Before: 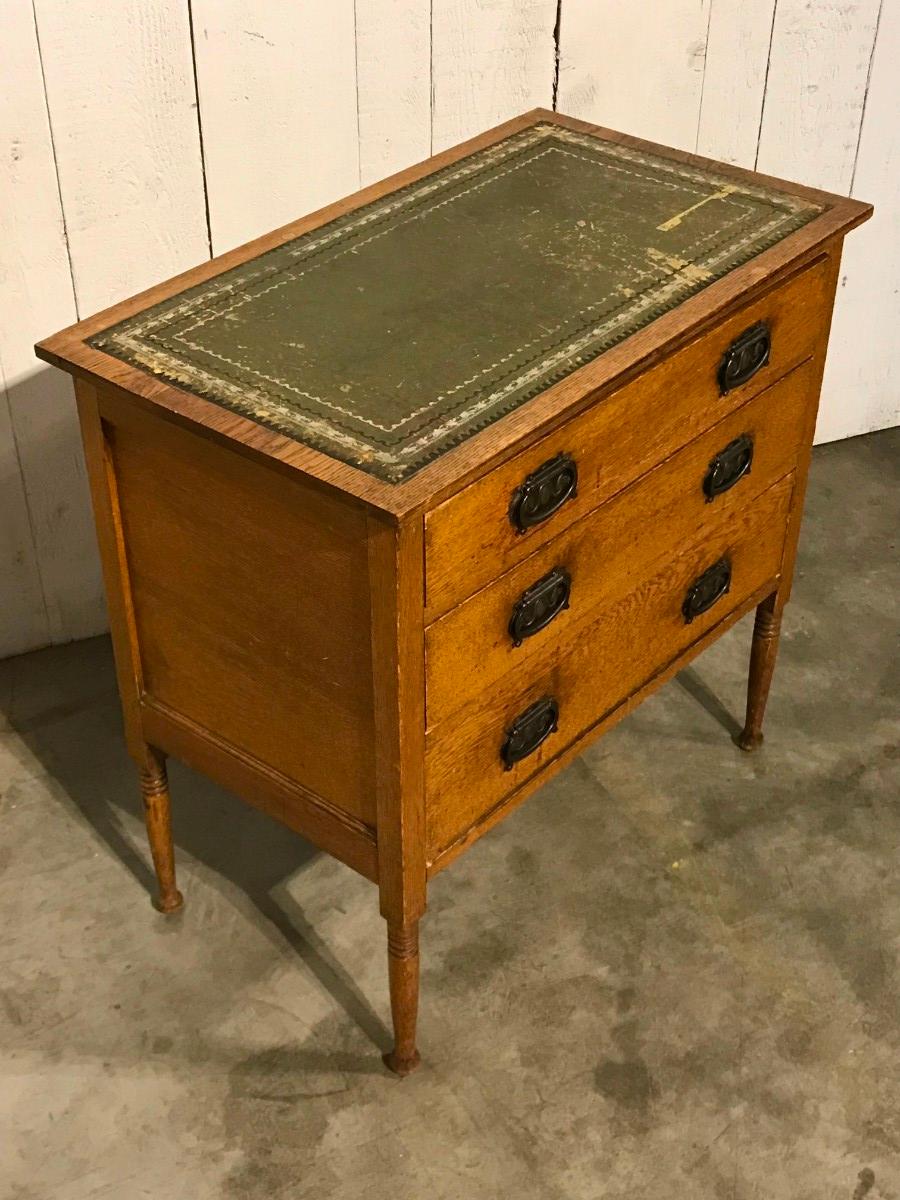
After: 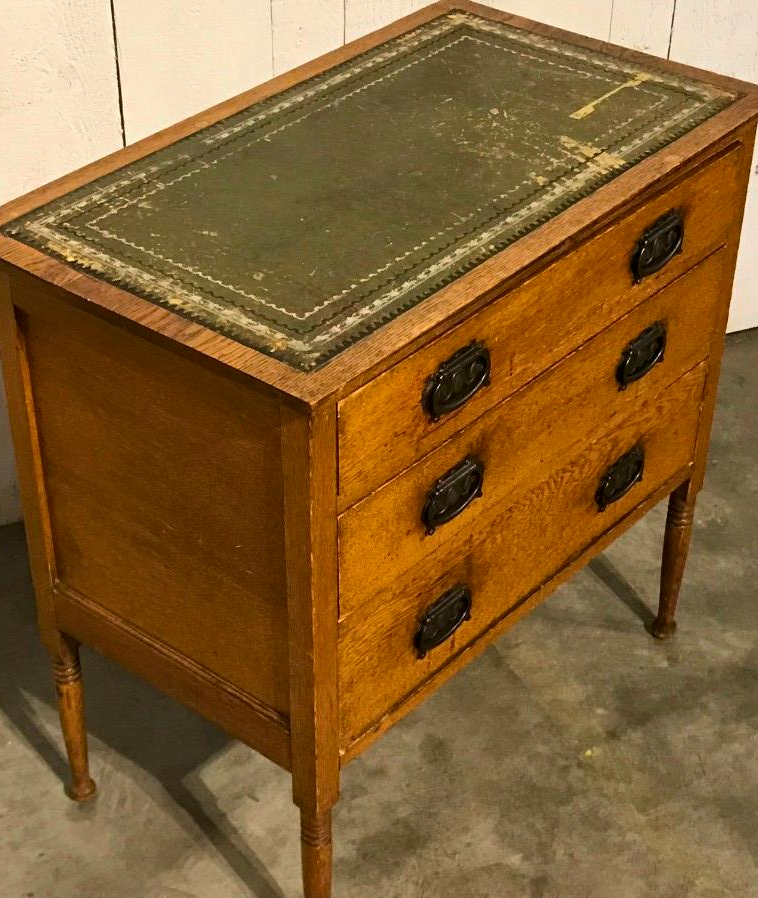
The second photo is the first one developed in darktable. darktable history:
color balance rgb: shadows lift › chroma 3.064%, shadows lift › hue 280.48°, perceptual saturation grading › global saturation 0.708%, global vibrance 20.543%
crop and rotate: left 9.703%, top 9.365%, right 6.015%, bottom 15.76%
local contrast: mode bilateral grid, contrast 21, coarseness 50, detail 120%, midtone range 0.2
